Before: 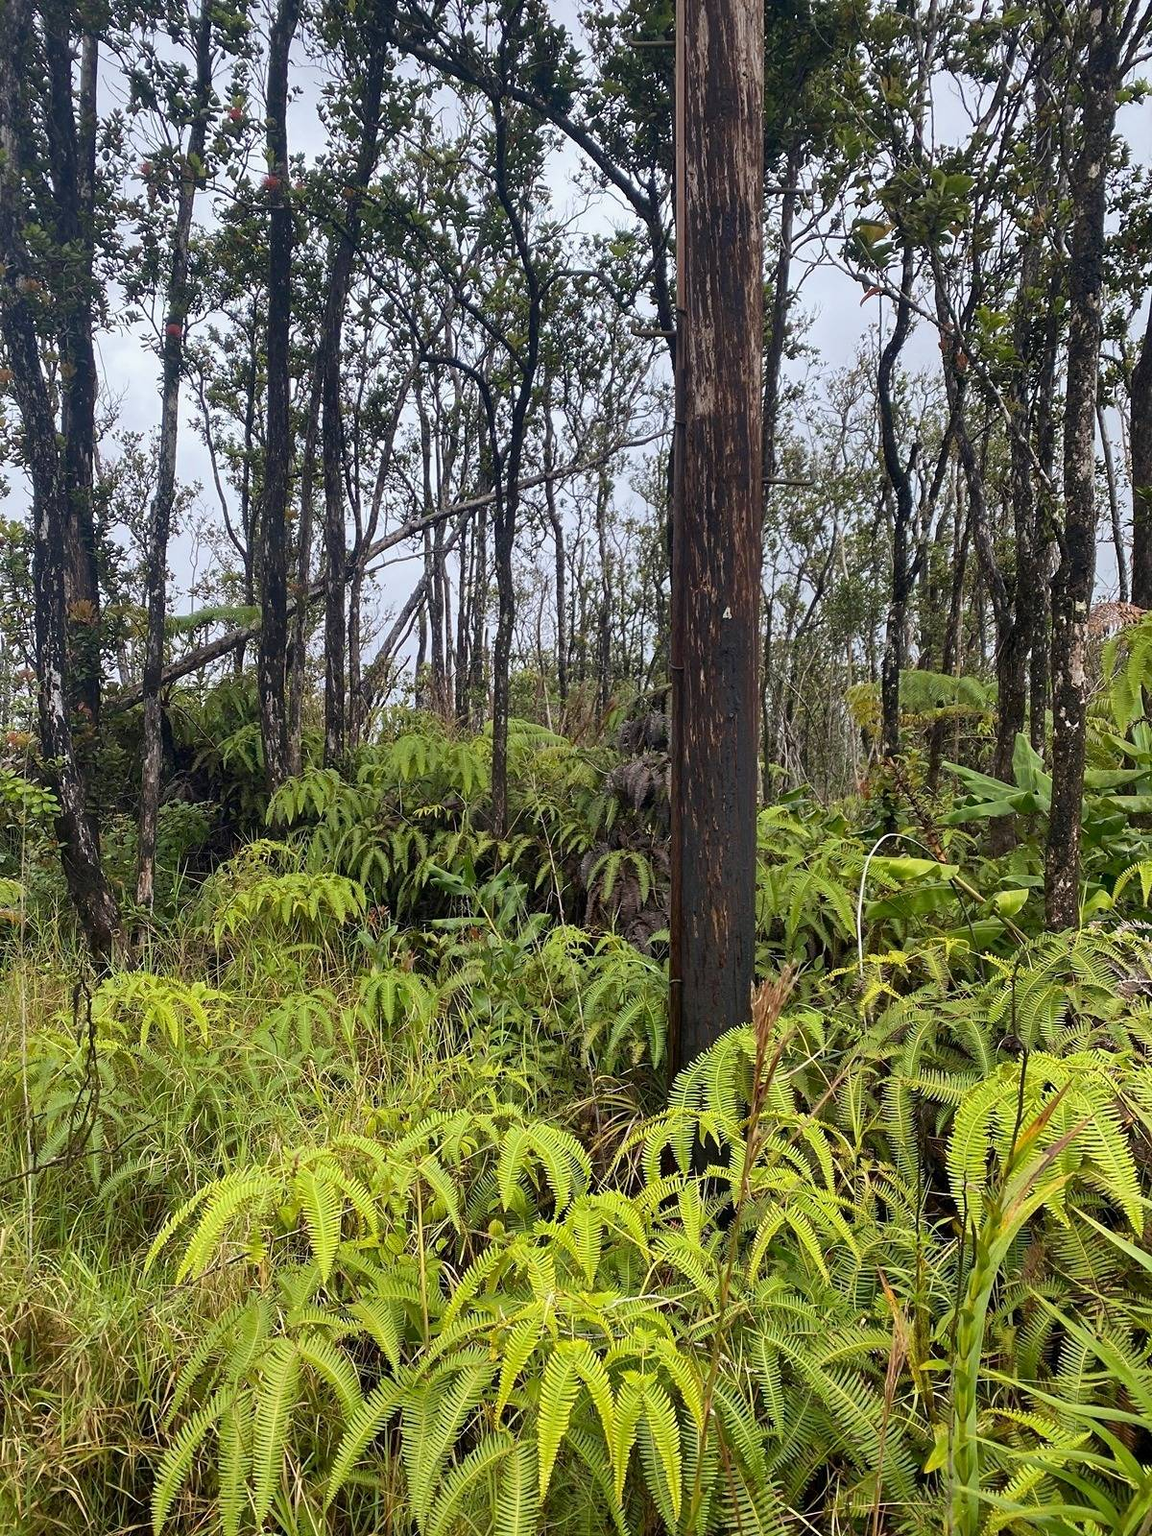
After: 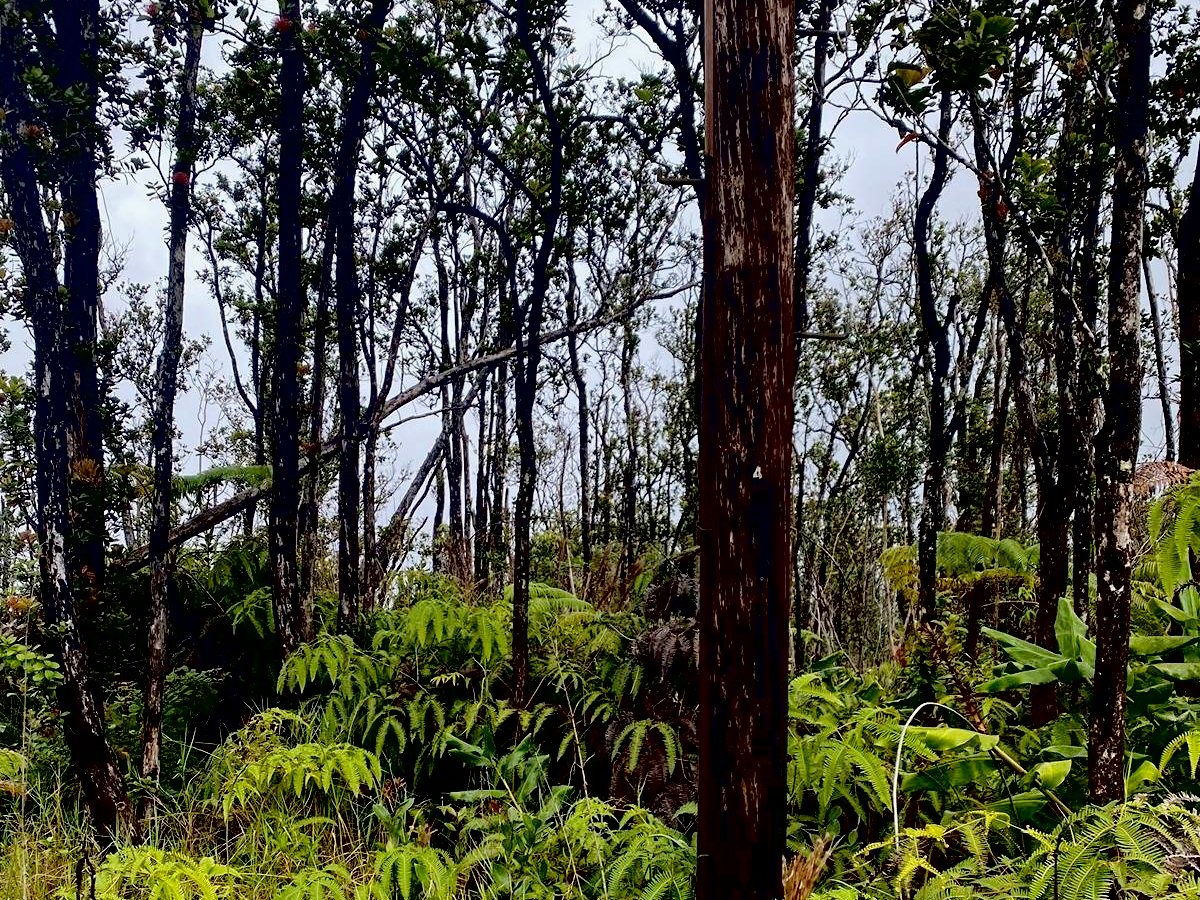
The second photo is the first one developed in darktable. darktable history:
crop and rotate: top 10.42%, bottom 33.286%
exposure: black level correction 0.057, compensate exposure bias true, compensate highlight preservation false
tone curve: curves: ch0 [(0, 0) (0.08, 0.056) (0.4, 0.4) (0.6, 0.612) (0.92, 0.924) (1, 1)], color space Lab, linked channels, preserve colors none
